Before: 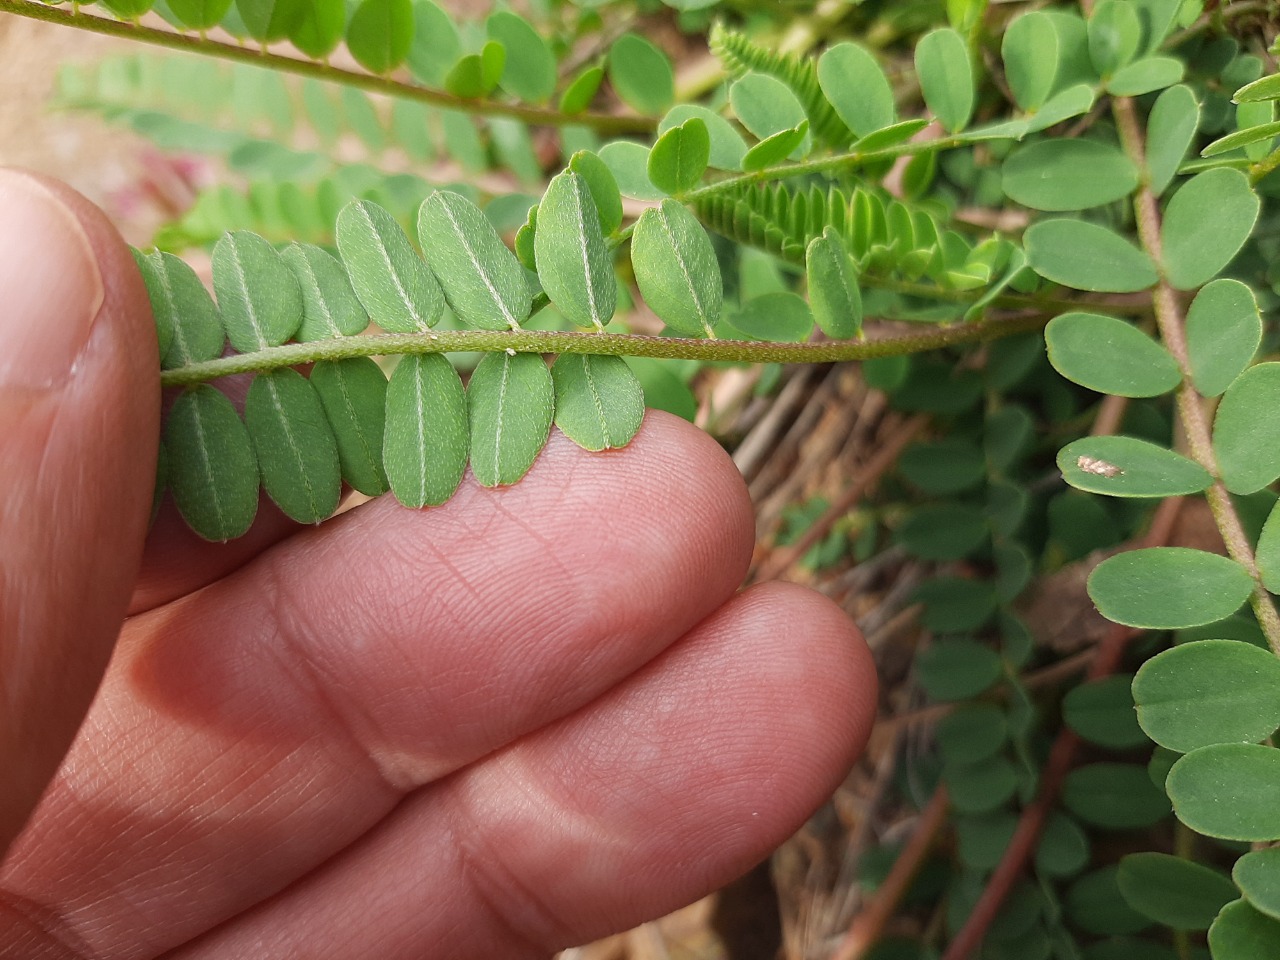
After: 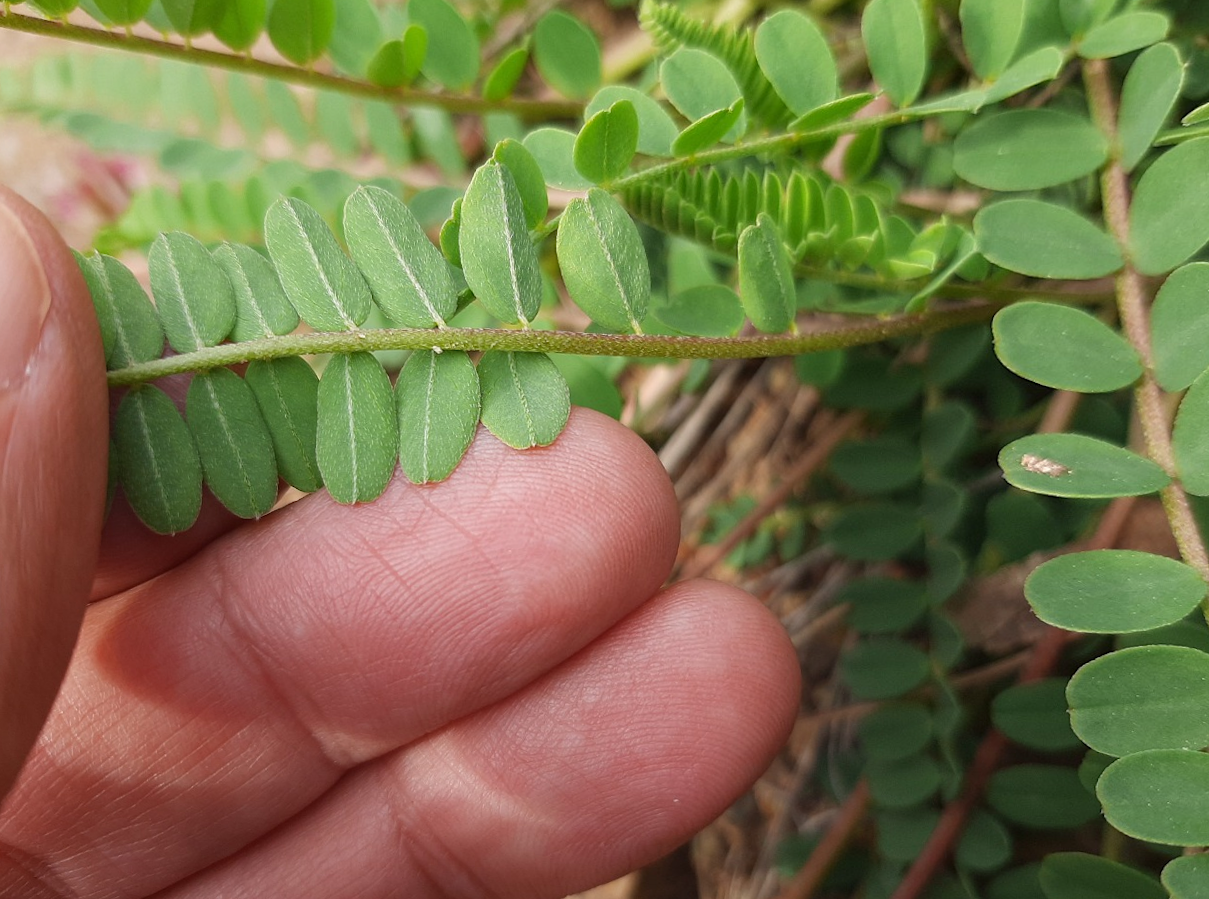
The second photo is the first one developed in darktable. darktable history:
rotate and perspective: rotation 0.062°, lens shift (vertical) 0.115, lens shift (horizontal) -0.133, crop left 0.047, crop right 0.94, crop top 0.061, crop bottom 0.94
tone equalizer: -7 EV 0.18 EV, -6 EV 0.12 EV, -5 EV 0.08 EV, -4 EV 0.04 EV, -2 EV -0.02 EV, -1 EV -0.04 EV, +0 EV -0.06 EV, luminance estimator HSV value / RGB max
